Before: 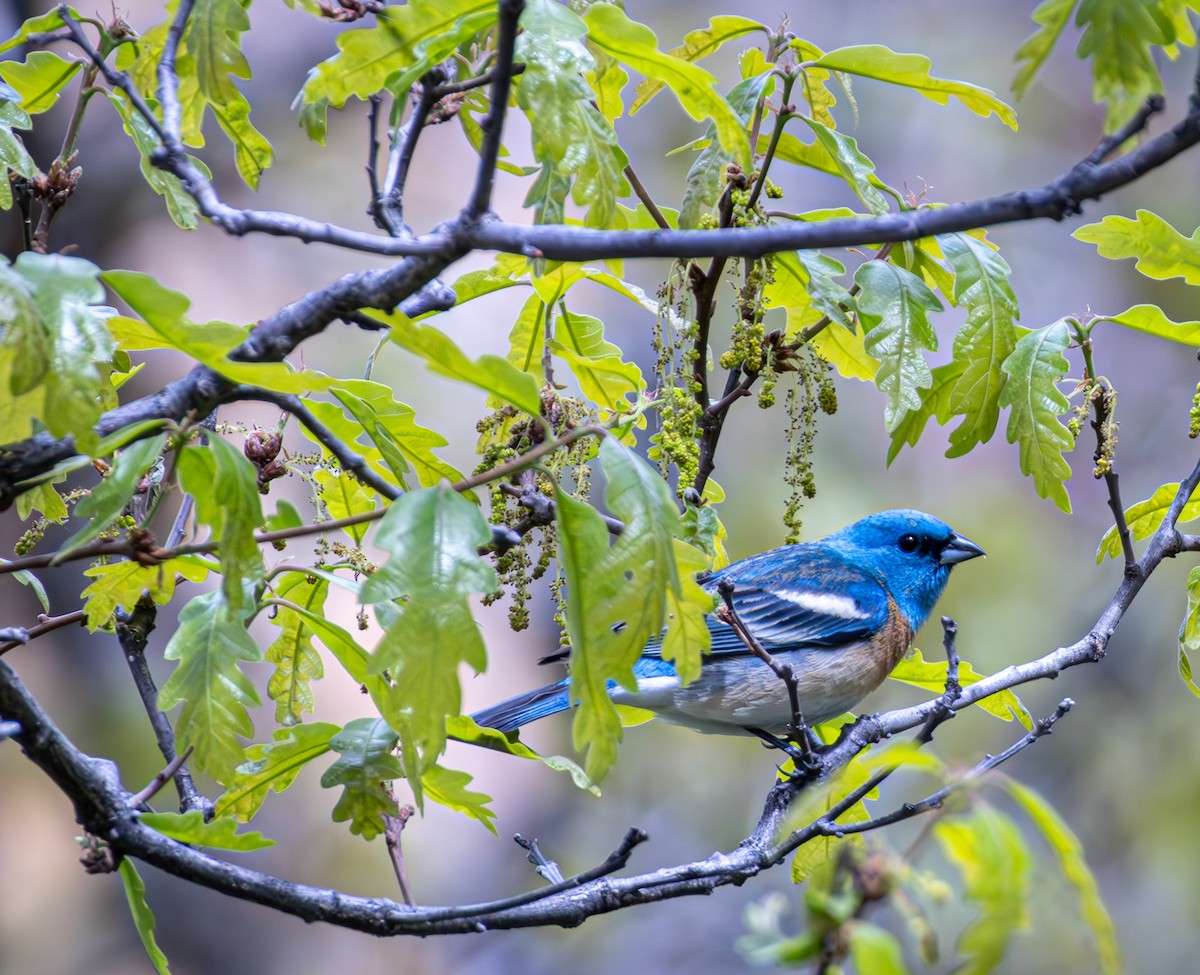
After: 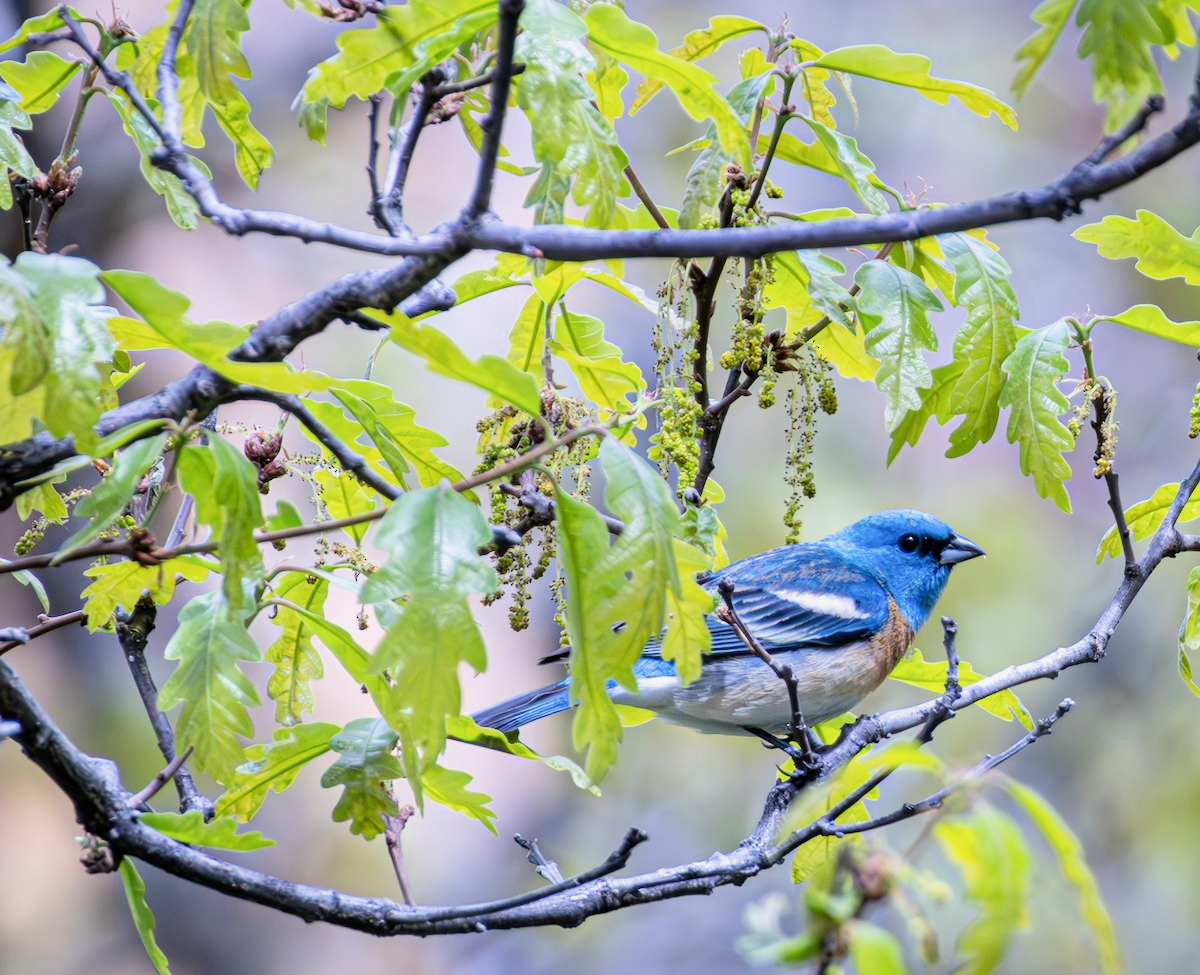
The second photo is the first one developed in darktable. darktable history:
filmic rgb: black relative exposure -8.17 EV, white relative exposure 3.76 EV, hardness 4.46
exposure: black level correction 0, exposure 0.686 EV, compensate exposure bias true, compensate highlight preservation false
